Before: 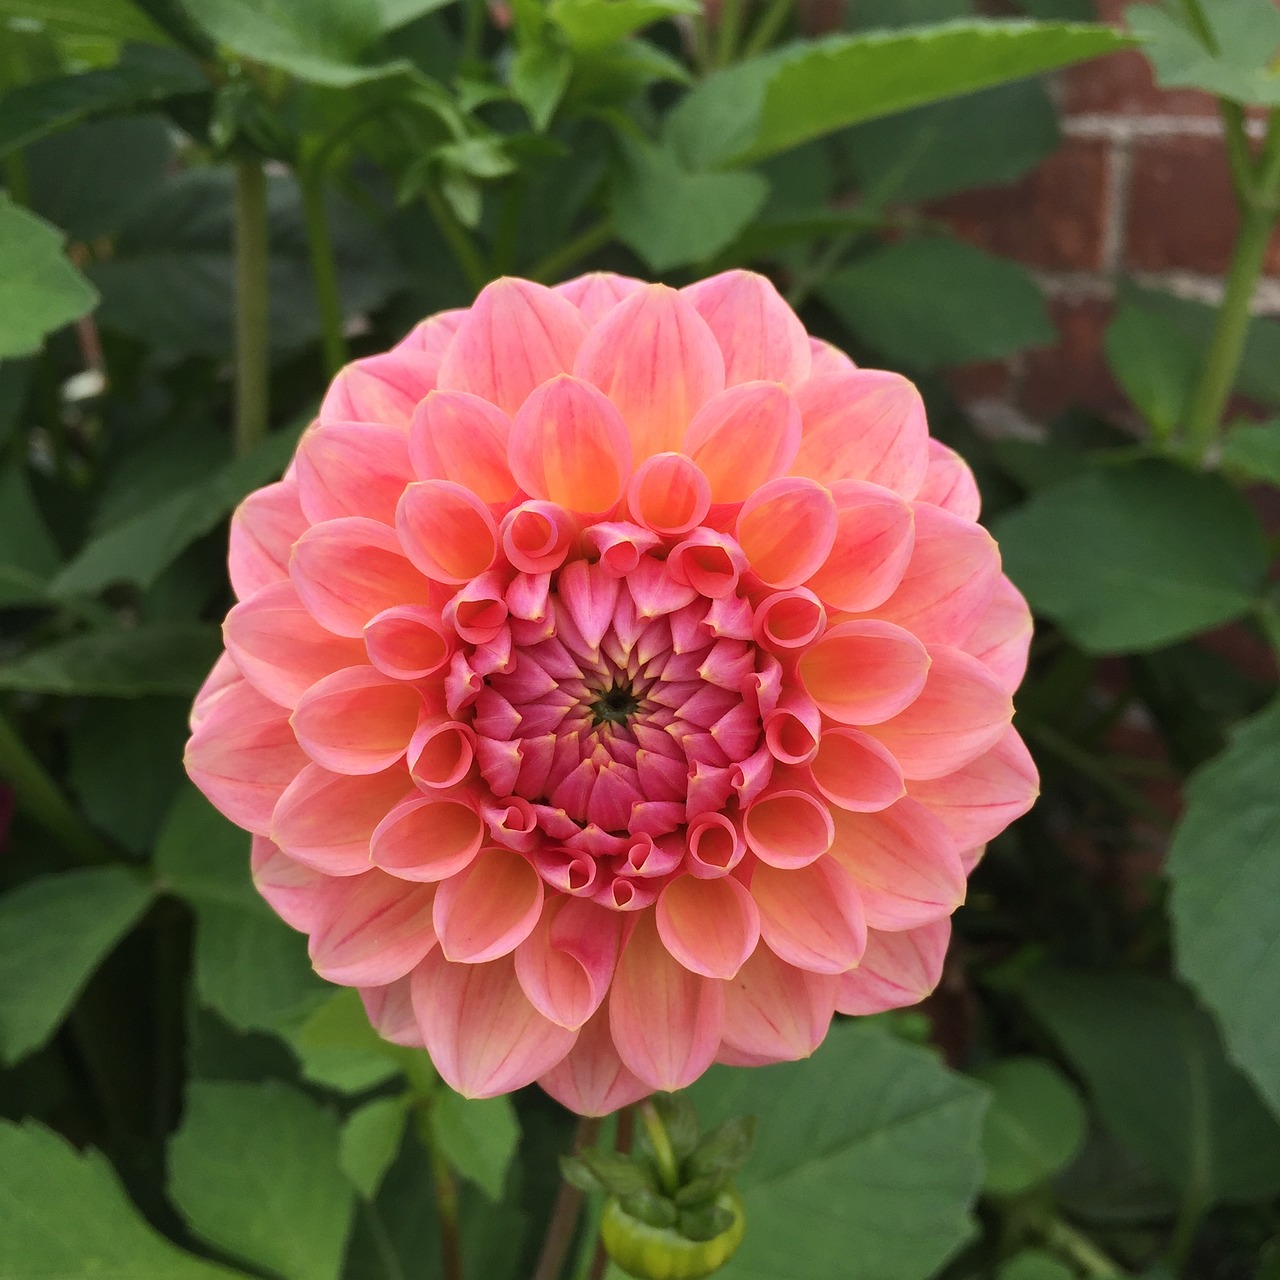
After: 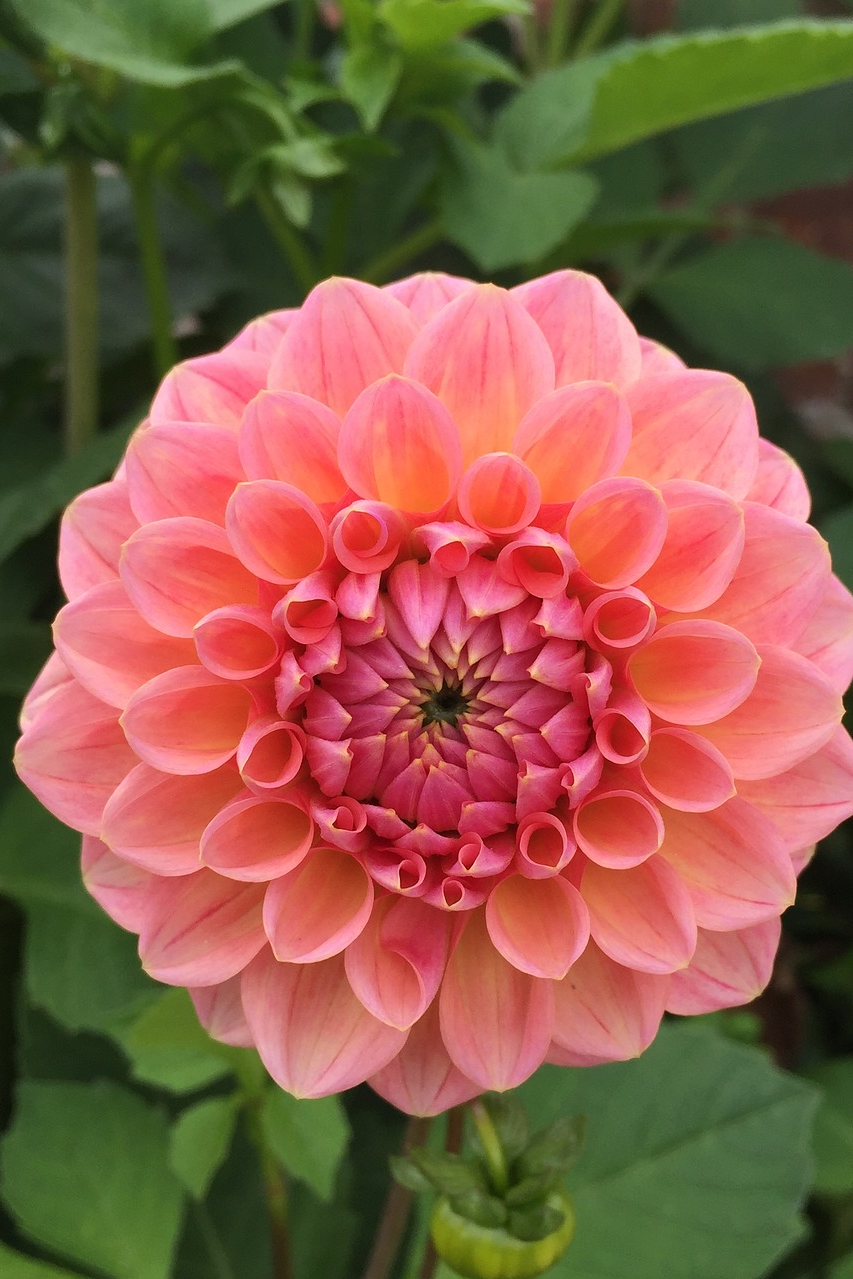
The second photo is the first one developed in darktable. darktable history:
crop and rotate: left 13.328%, right 20.007%
